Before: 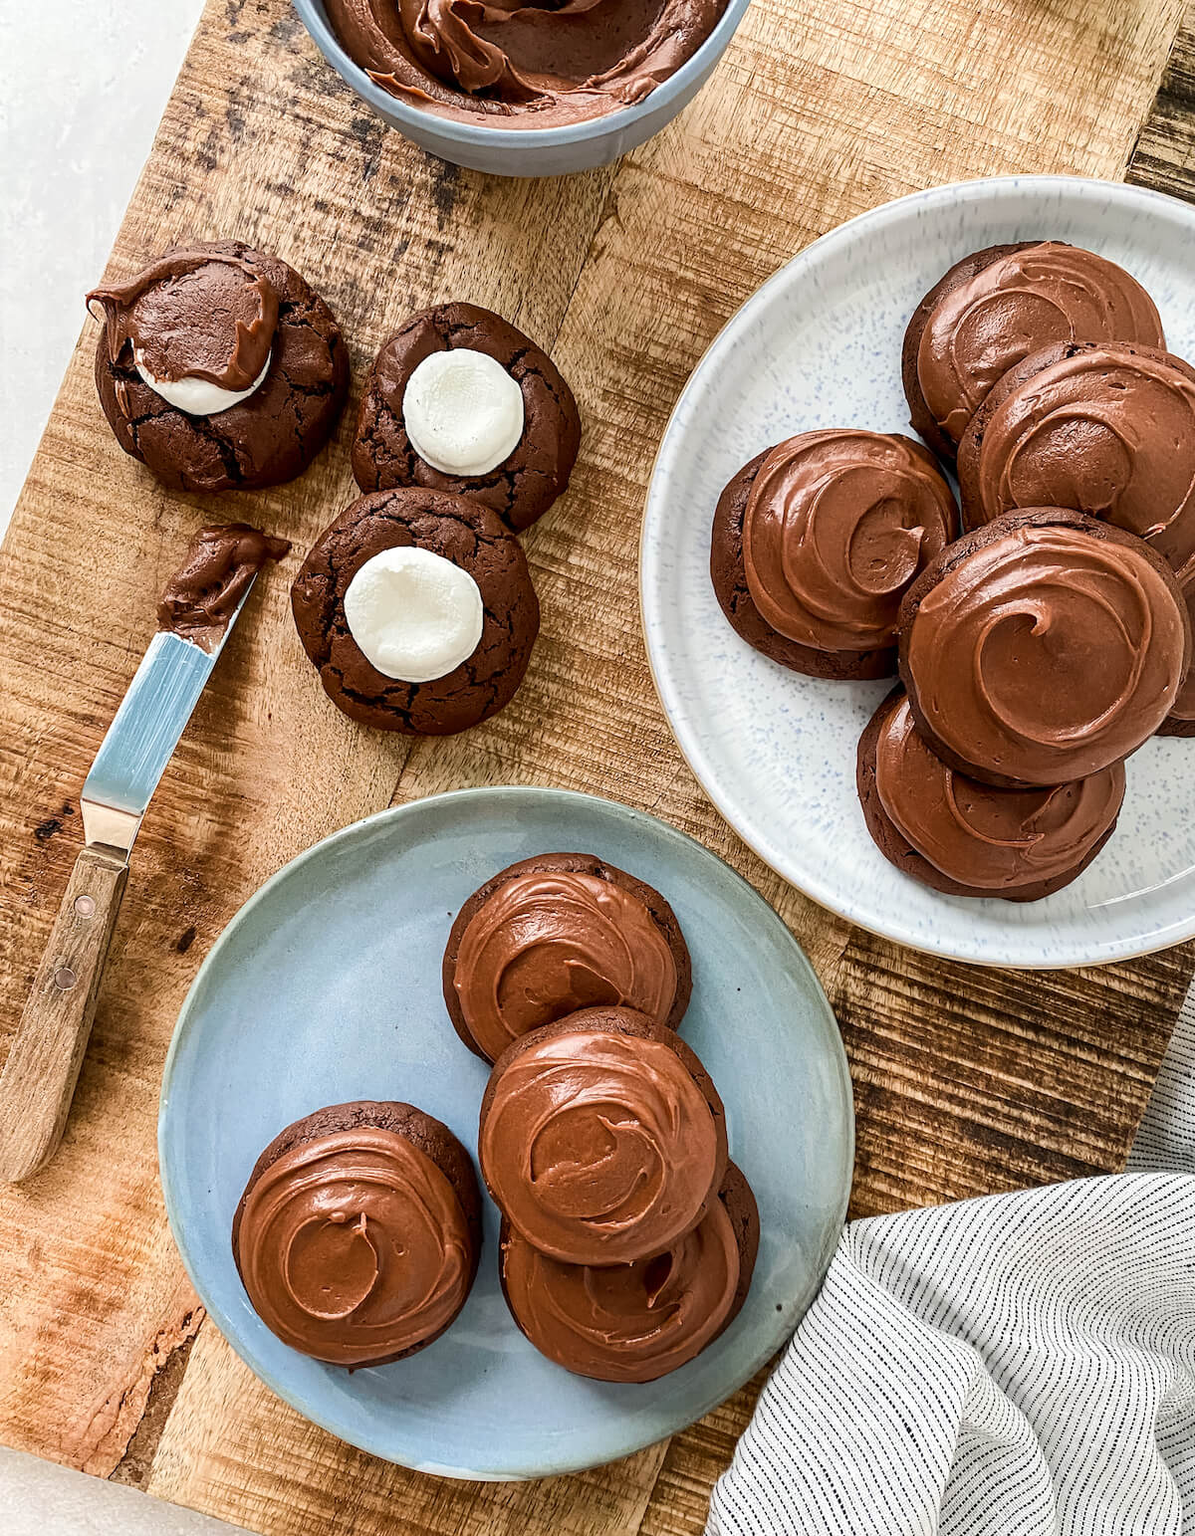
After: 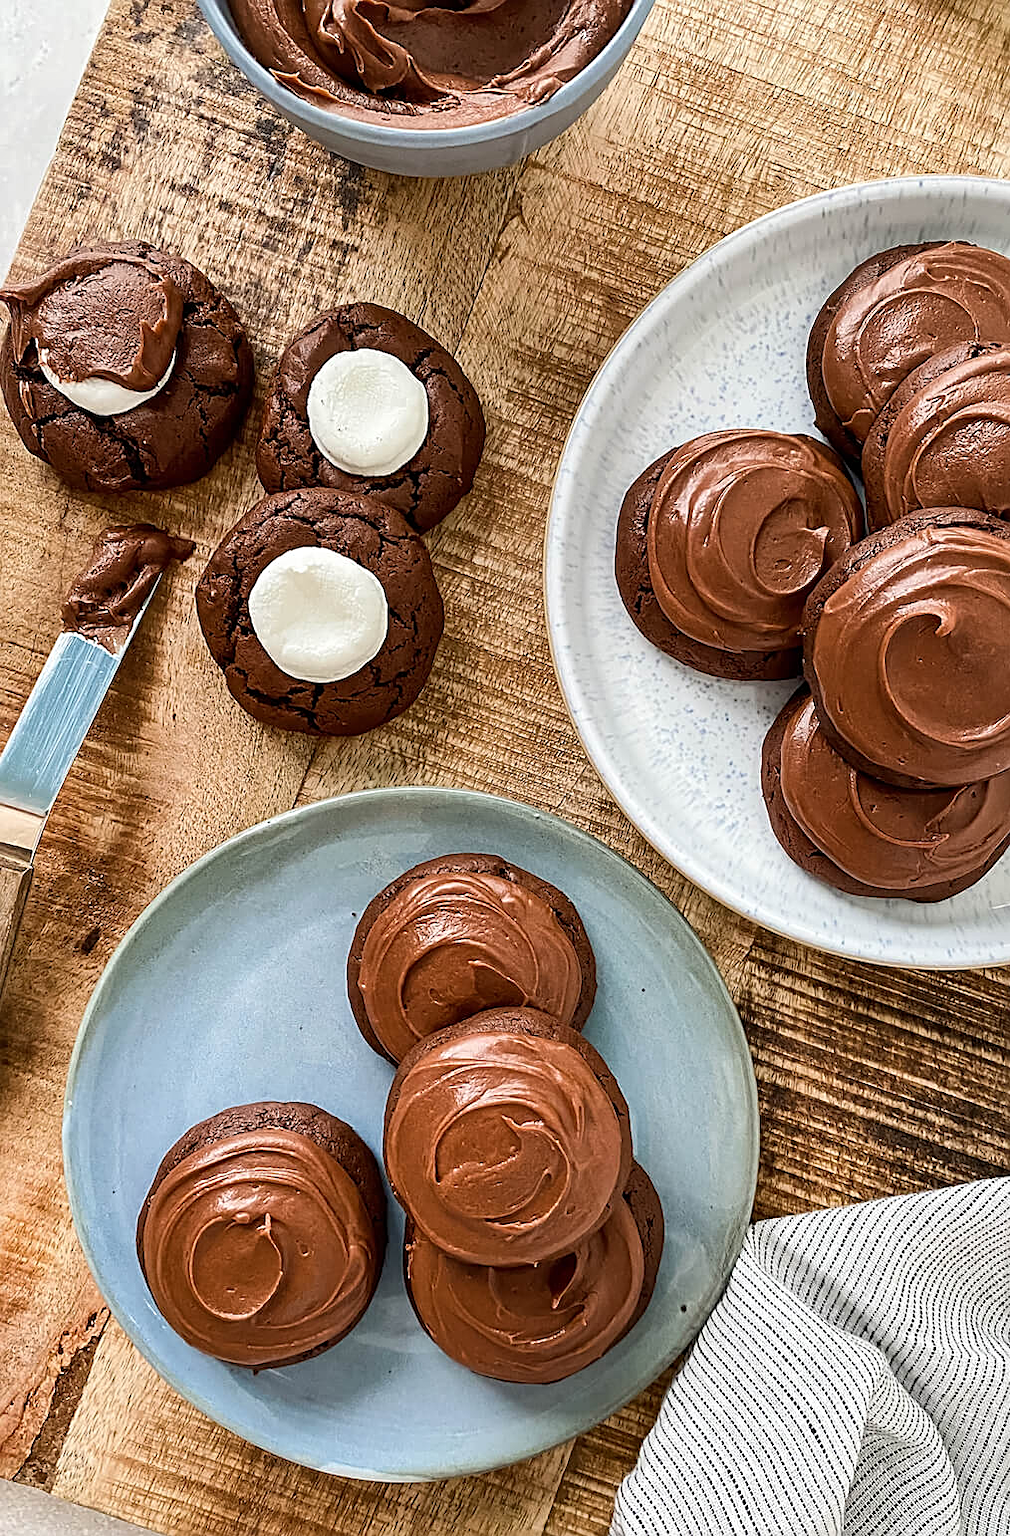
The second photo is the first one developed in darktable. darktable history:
crop: left 8.074%, right 7.407%
sharpen: on, module defaults
shadows and highlights: soften with gaussian
